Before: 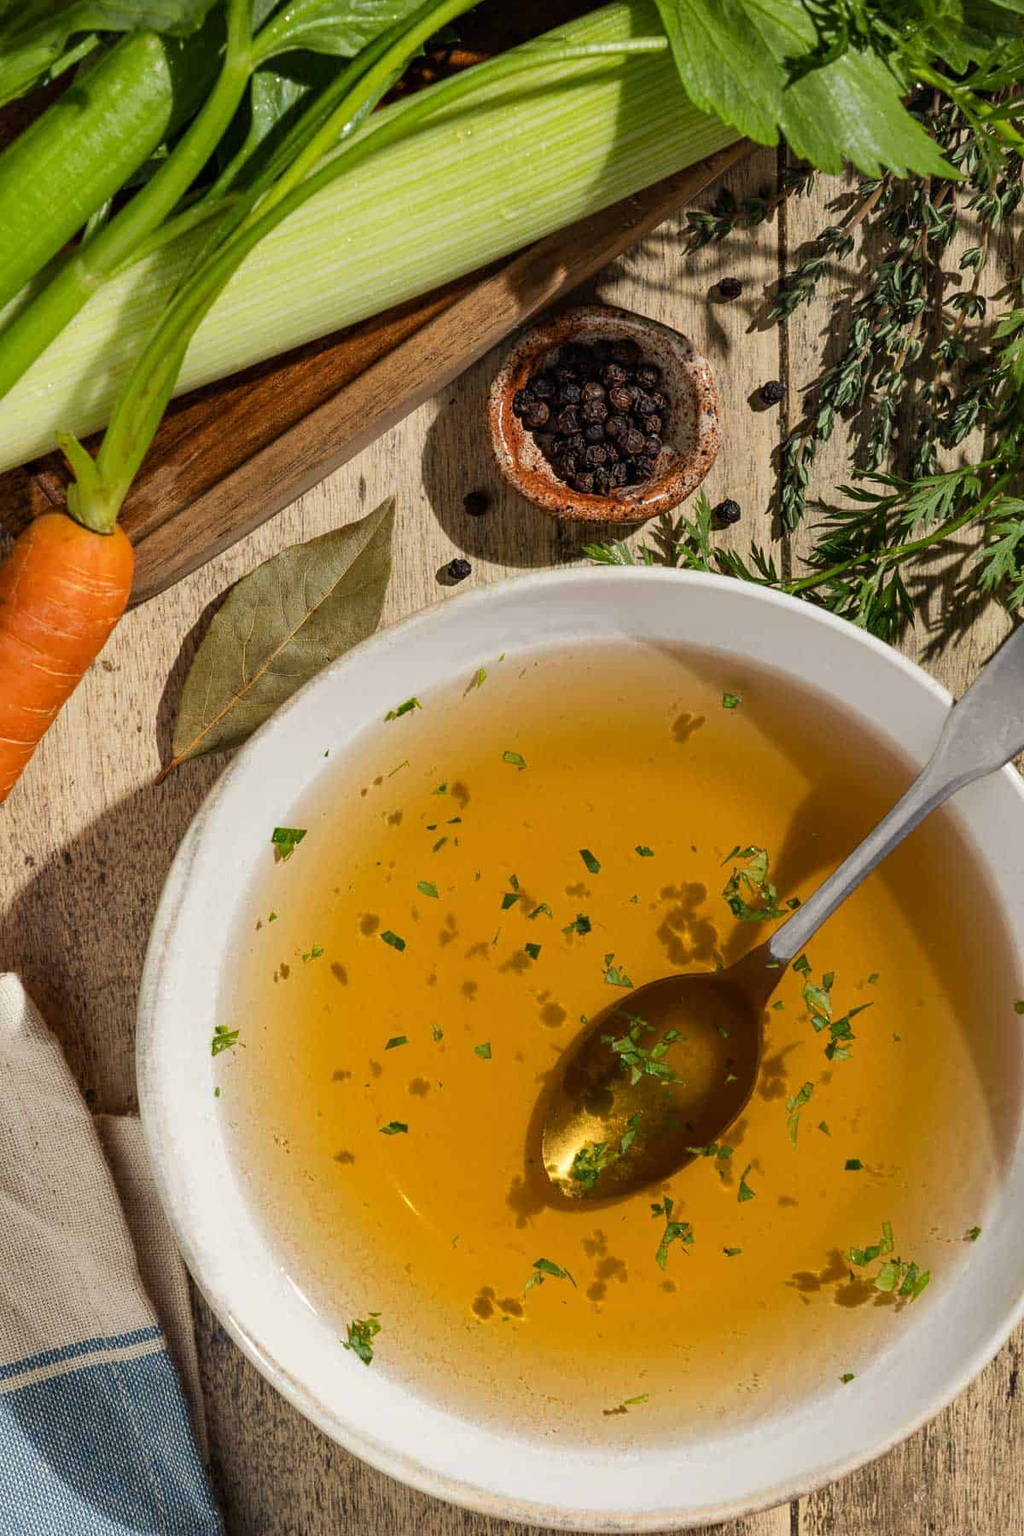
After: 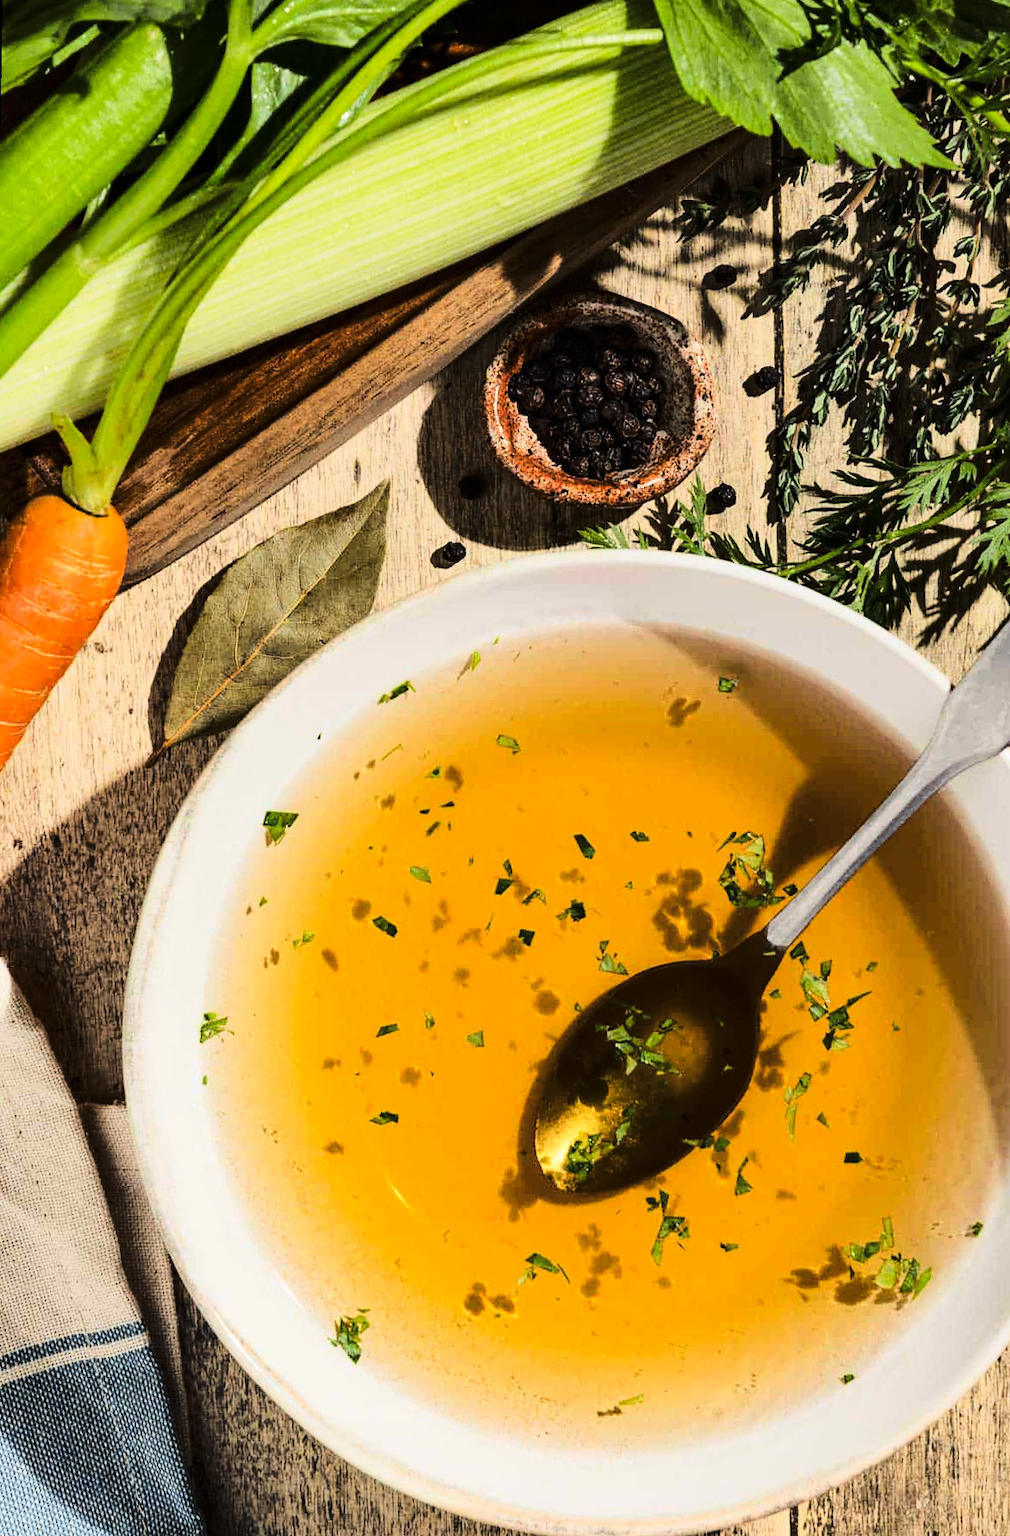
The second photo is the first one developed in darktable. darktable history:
tone curve: curves: ch0 [(0, 0) (0.179, 0.073) (0.265, 0.147) (0.463, 0.553) (0.51, 0.635) (0.716, 0.863) (1, 0.997)], color space Lab, linked channels, preserve colors none
rotate and perspective: rotation 0.226°, lens shift (vertical) -0.042, crop left 0.023, crop right 0.982, crop top 0.006, crop bottom 0.994
